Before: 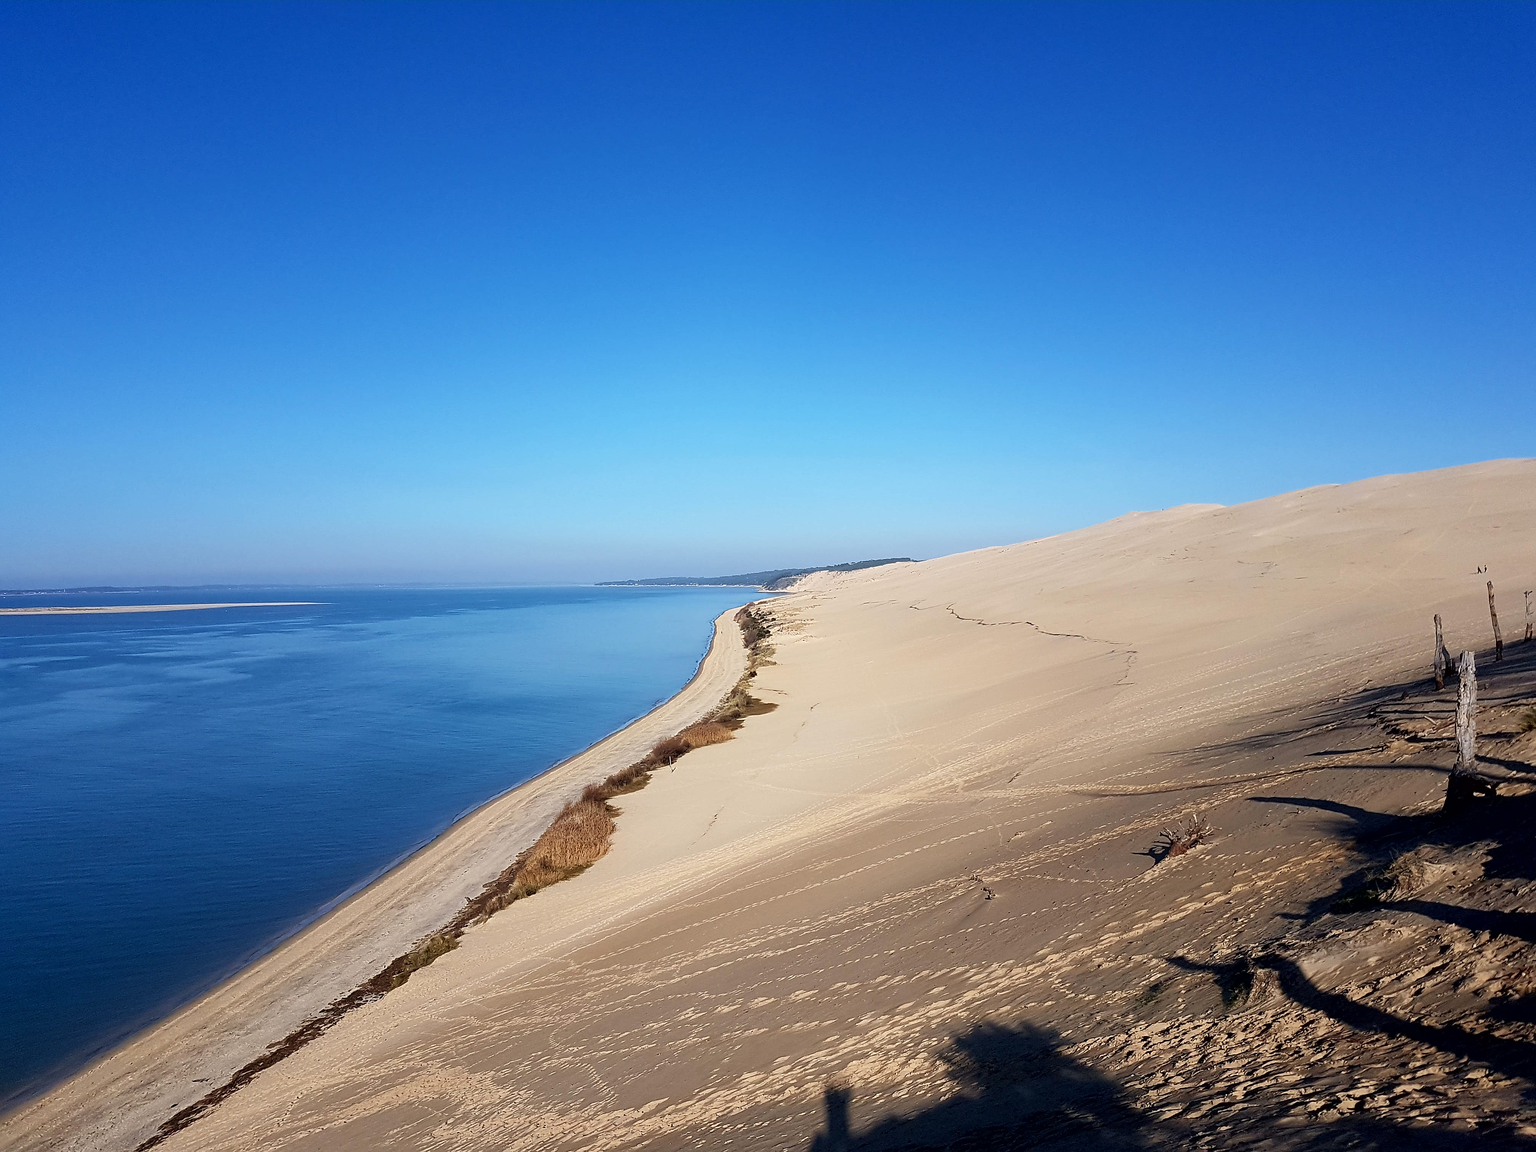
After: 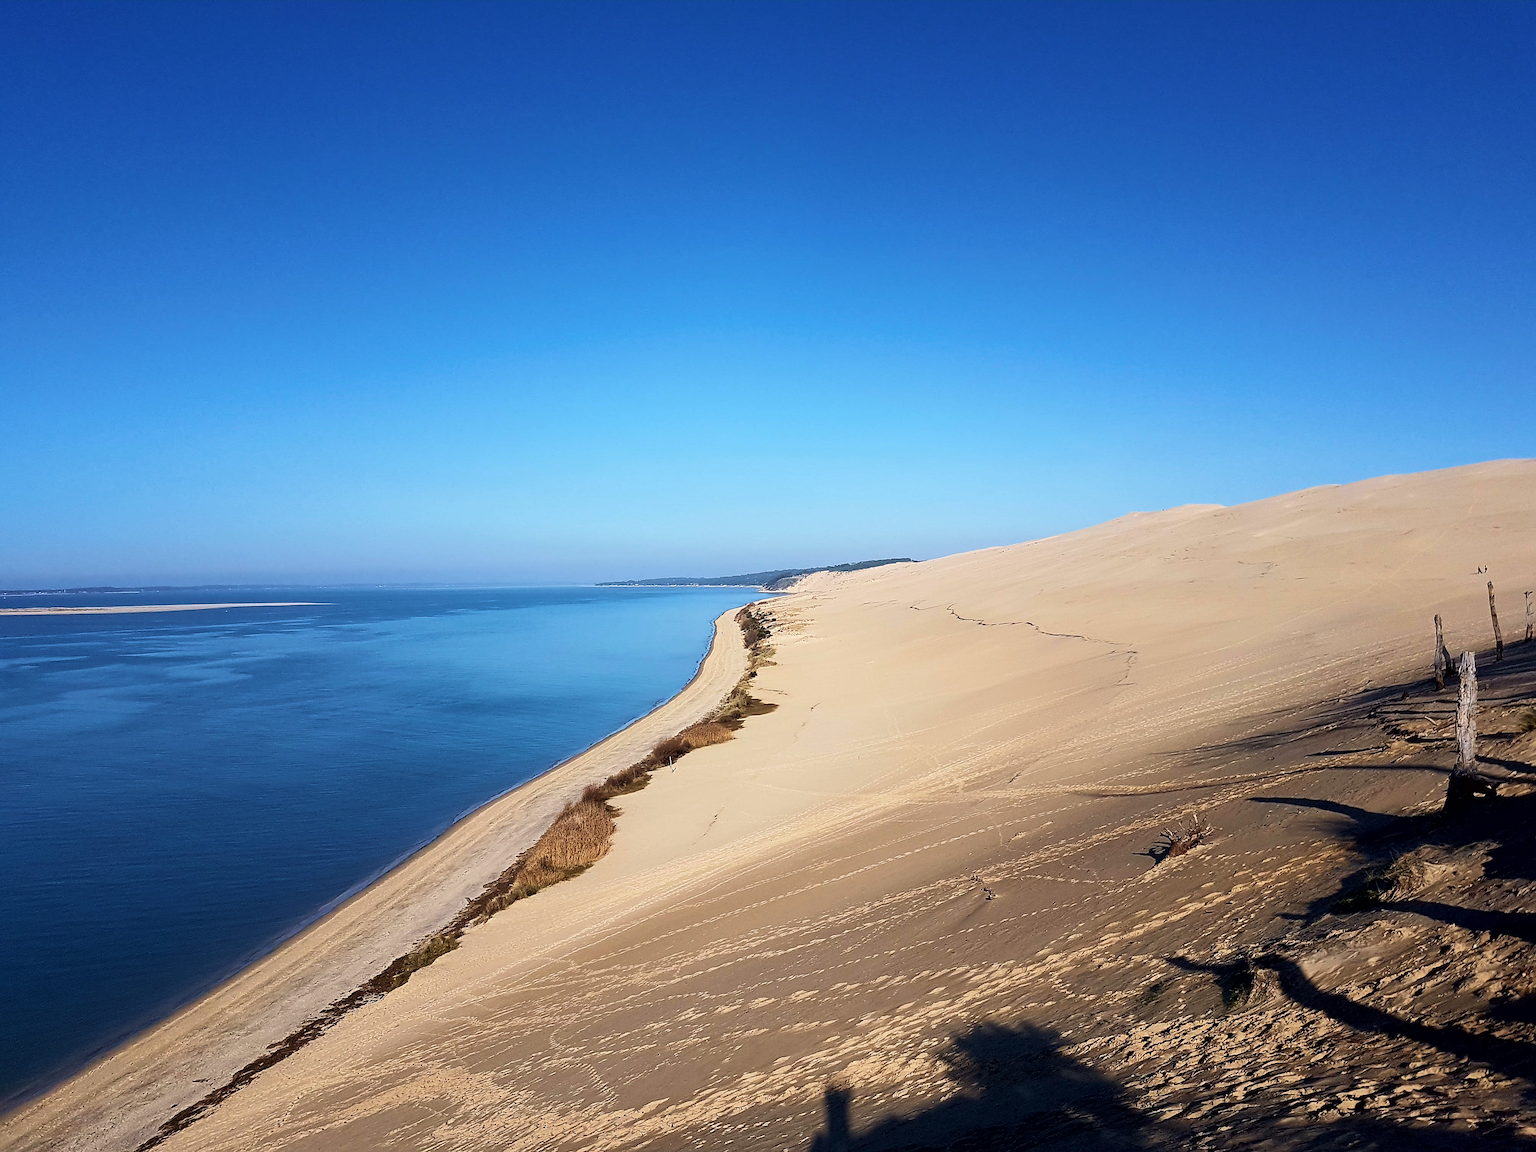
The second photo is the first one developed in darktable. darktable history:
velvia: on, module defaults
tone curve: curves: ch0 [(0, 0) (0.339, 0.306) (0.687, 0.706) (1, 1)], color space Lab, linked channels, preserve colors none
